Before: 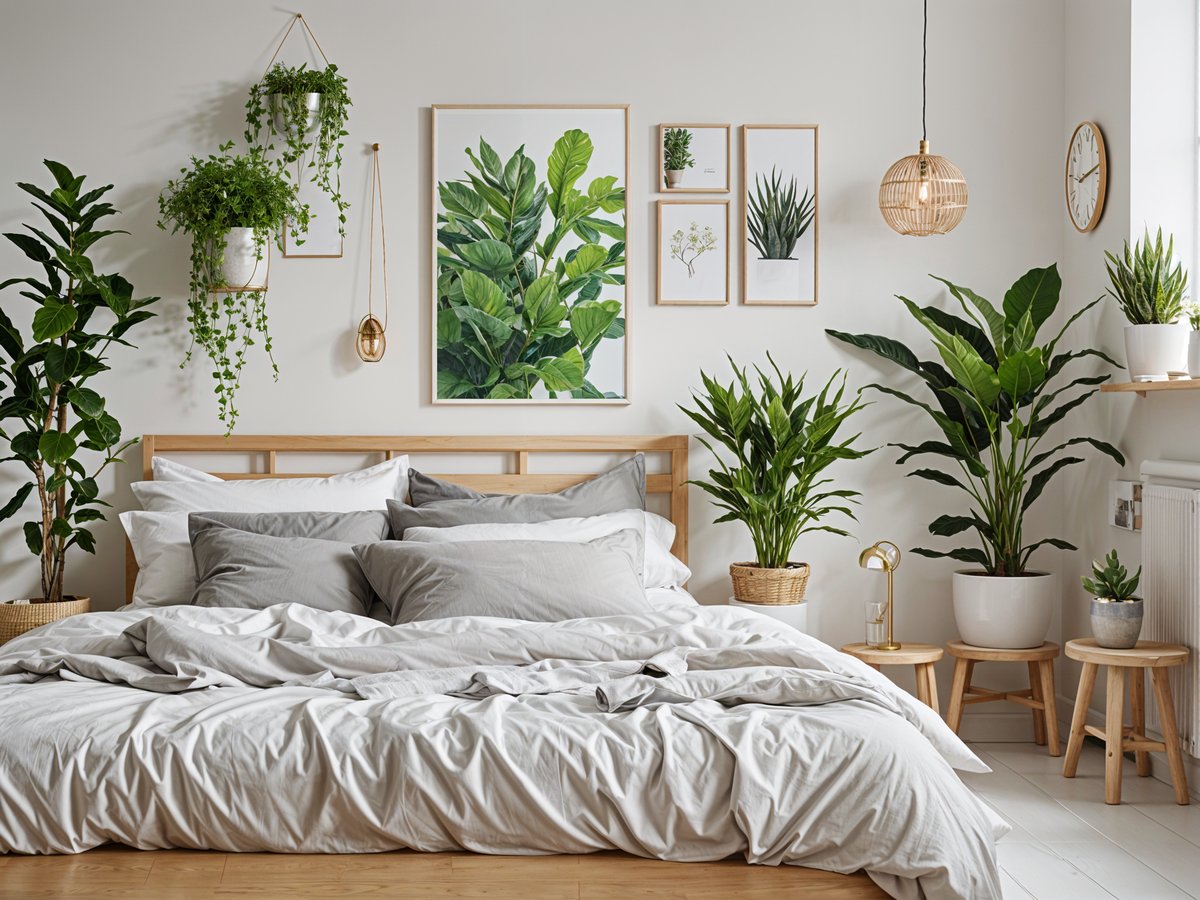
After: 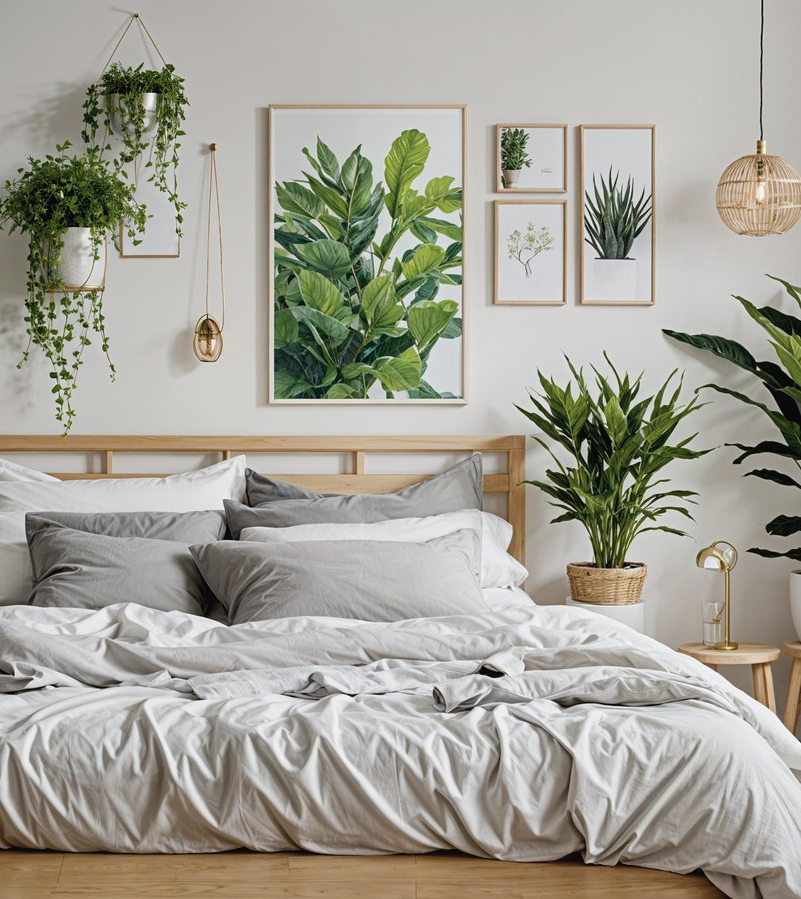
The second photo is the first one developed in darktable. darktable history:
tone curve: curves: ch0 [(0, 0) (0.003, 0.003) (0.011, 0.011) (0.025, 0.025) (0.044, 0.044) (0.069, 0.069) (0.1, 0.099) (0.136, 0.135) (0.177, 0.176) (0.224, 0.223) (0.277, 0.275) (0.335, 0.333) (0.399, 0.396) (0.468, 0.465) (0.543, 0.545) (0.623, 0.625) (0.709, 0.71) (0.801, 0.801) (0.898, 0.898) (1, 1)]
crop and rotate: left 13.635%, right 19.549%
color balance rgb: shadows lift › chroma 4.063%, shadows lift › hue 254.25°, perceptual saturation grading › global saturation 9.944%, global vibrance 39.458%
contrast brightness saturation: contrast -0.057, saturation -0.395
exposure: black level correction 0.01, exposure 0.009 EV, compensate exposure bias true, compensate highlight preservation false
